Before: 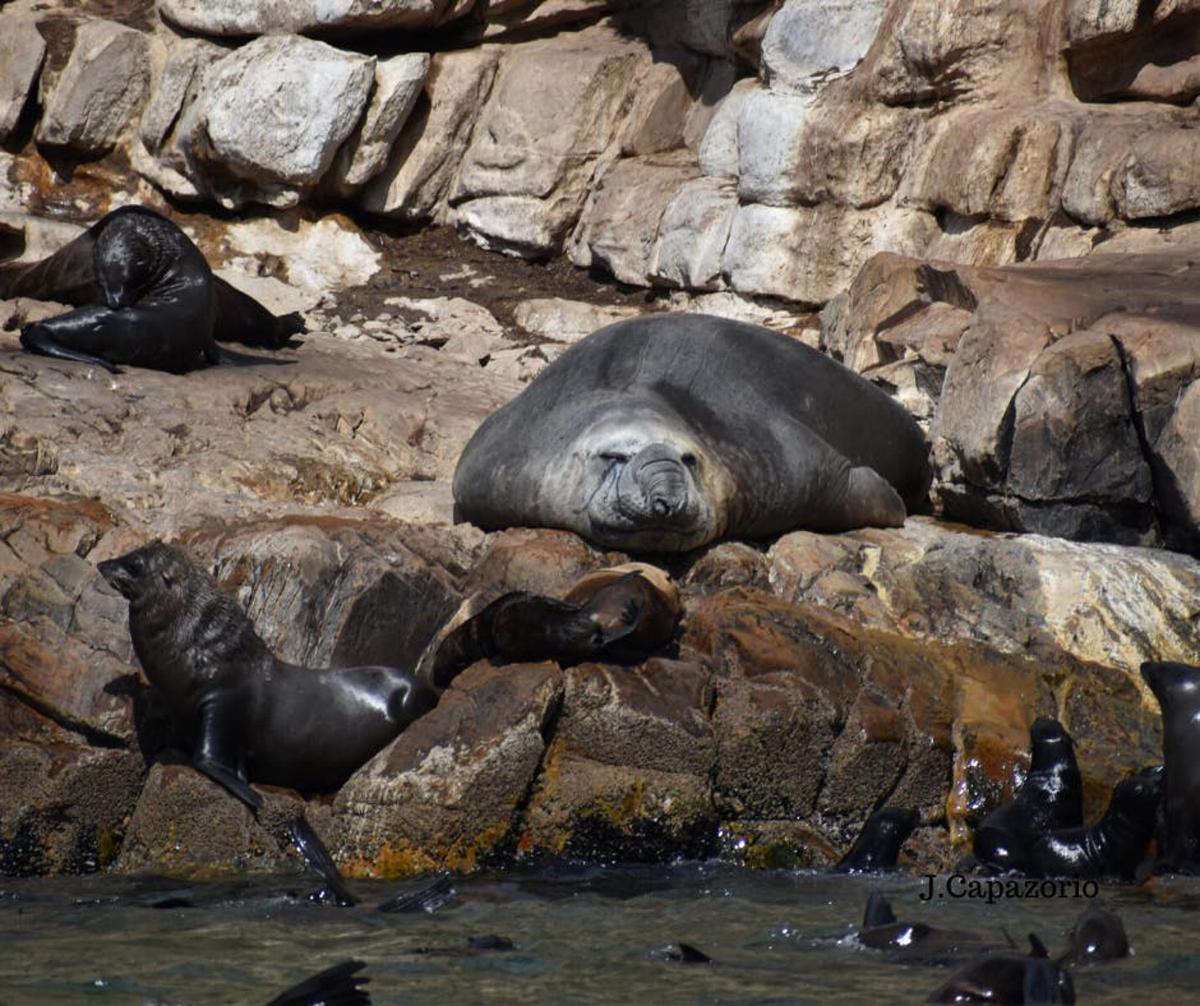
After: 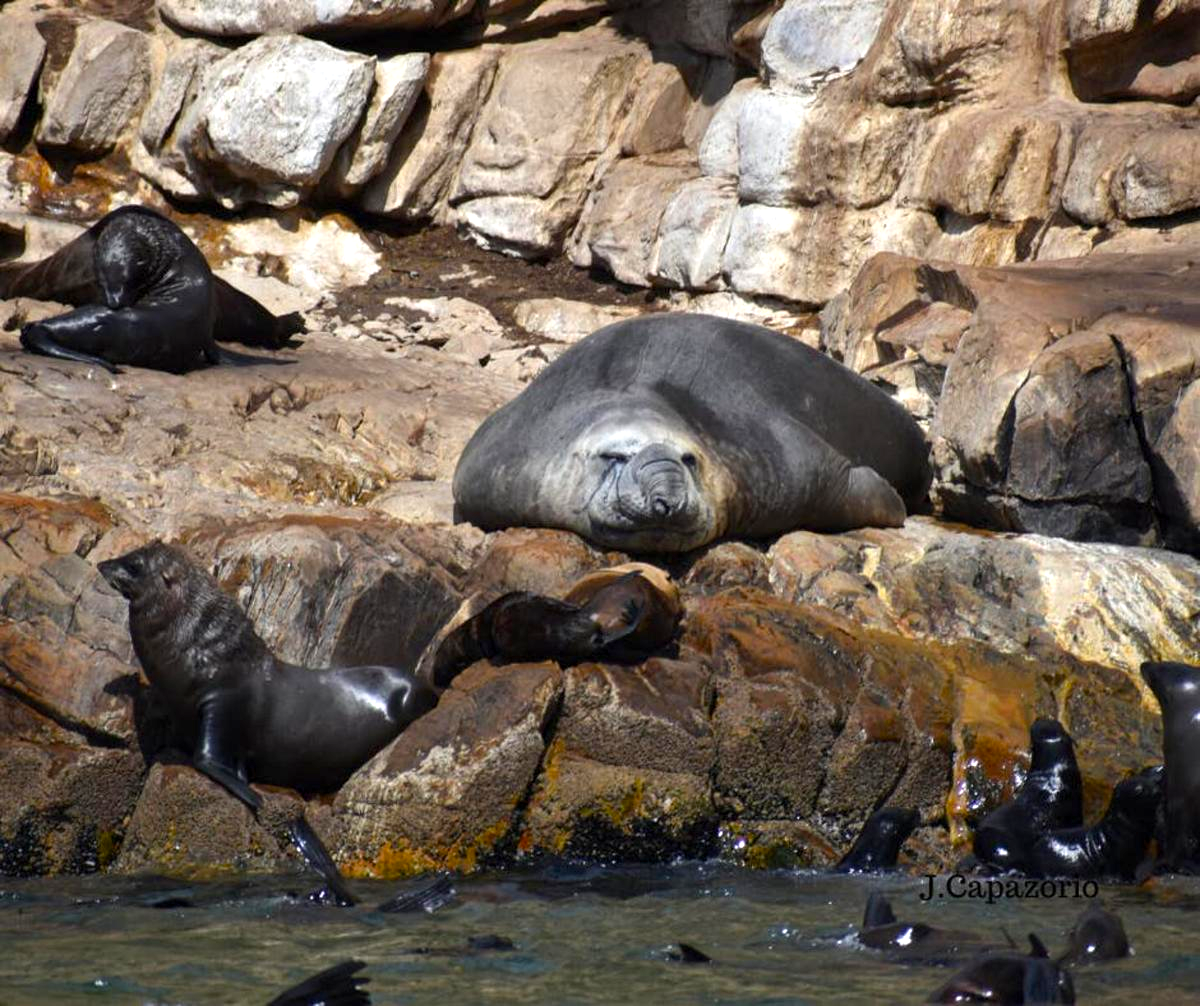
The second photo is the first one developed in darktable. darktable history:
color balance rgb: perceptual saturation grading › global saturation 25.871%
exposure: black level correction 0.001, exposure 0.499 EV, compensate exposure bias true, compensate highlight preservation false
